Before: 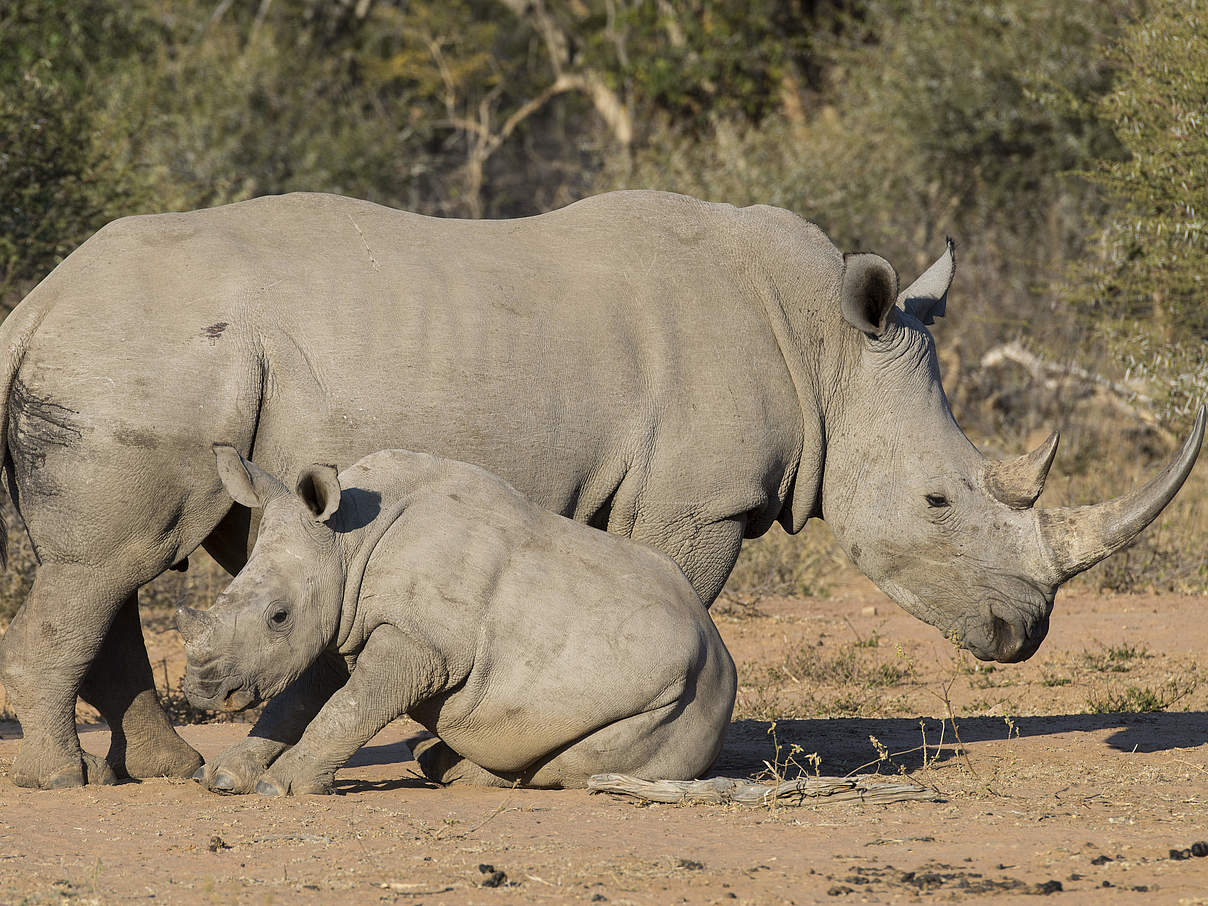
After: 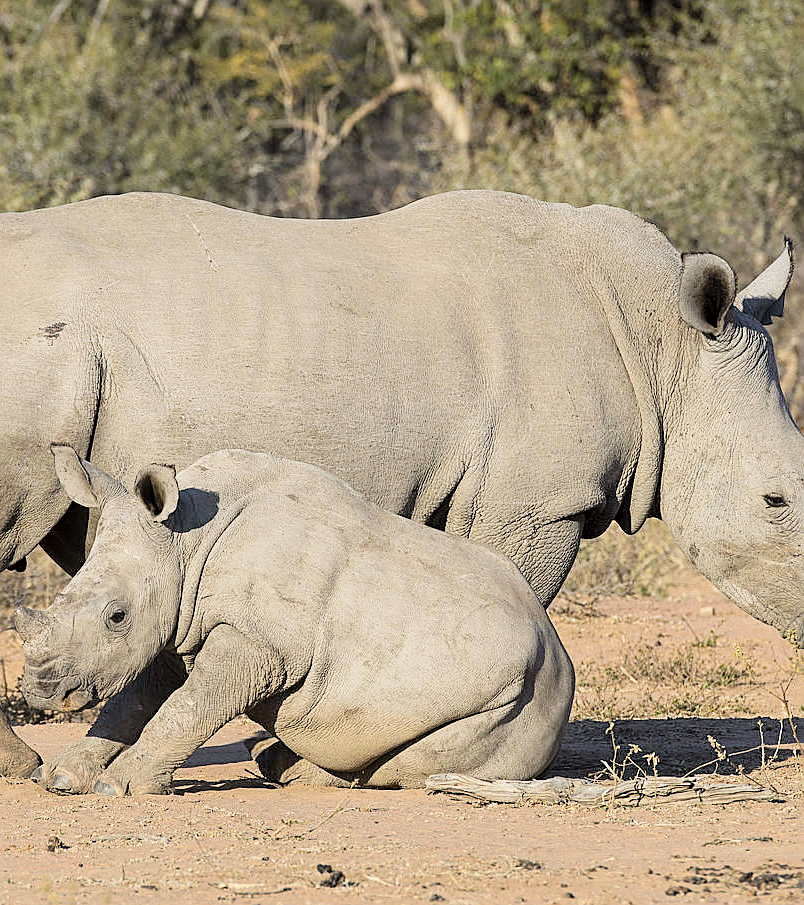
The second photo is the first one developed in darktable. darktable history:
filmic rgb: black relative exposure -8.01 EV, white relative exposure 3.79 EV, hardness 4.39
crop and rotate: left 13.426%, right 19.955%
exposure: exposure 0.92 EV, compensate highlight preservation false
sharpen: on, module defaults
